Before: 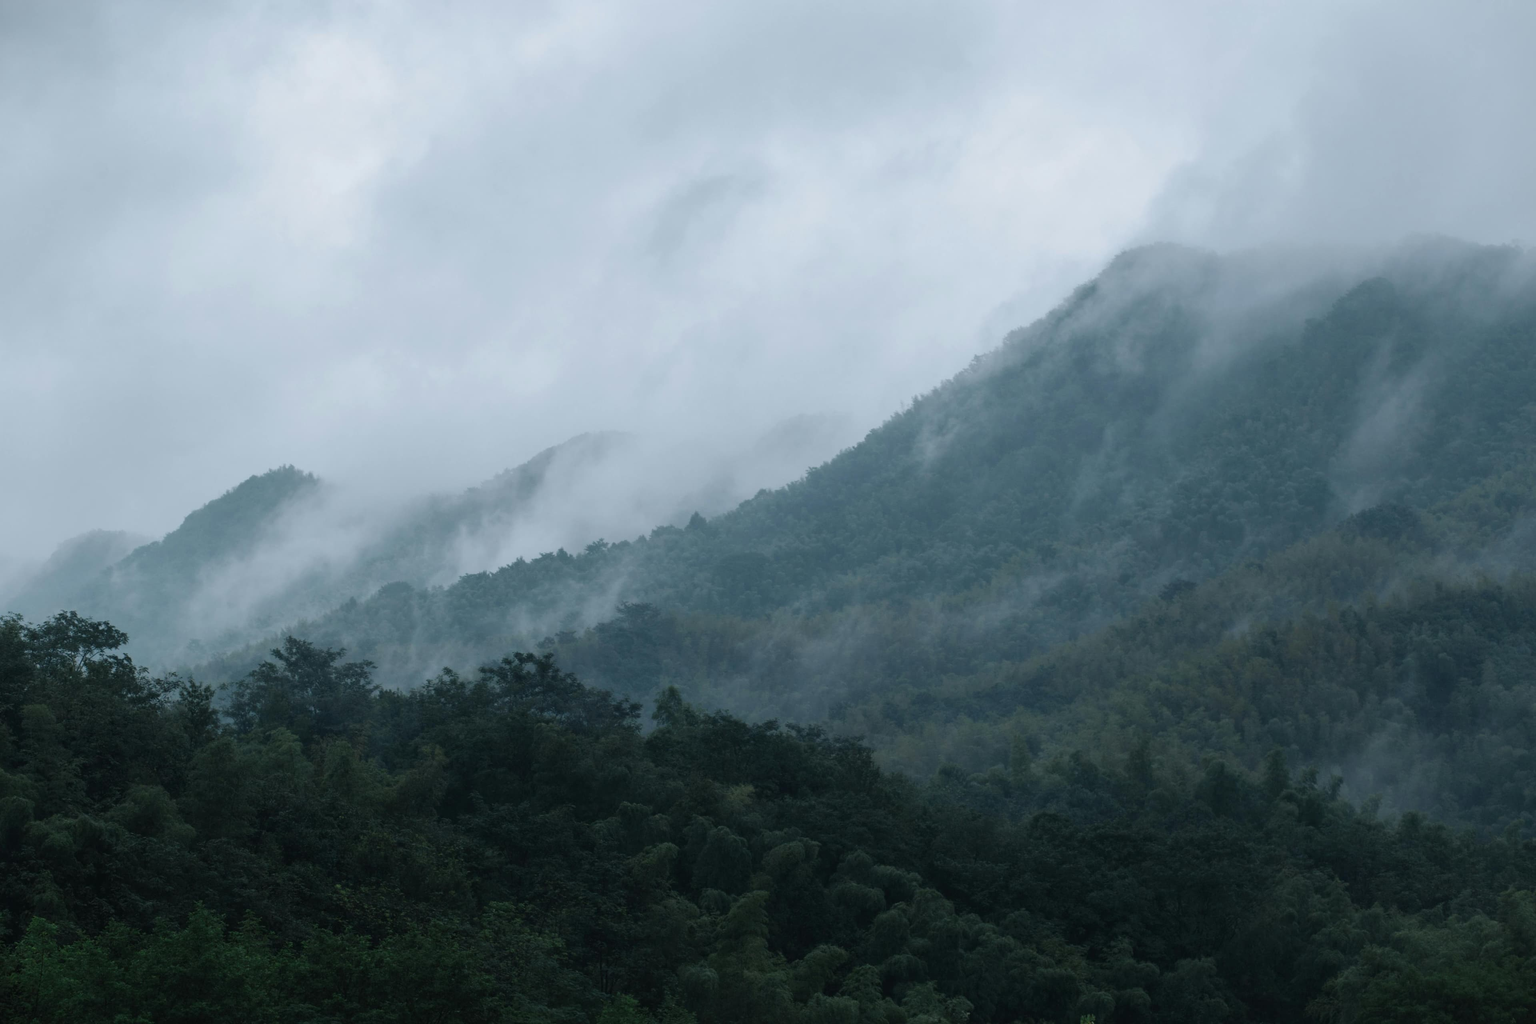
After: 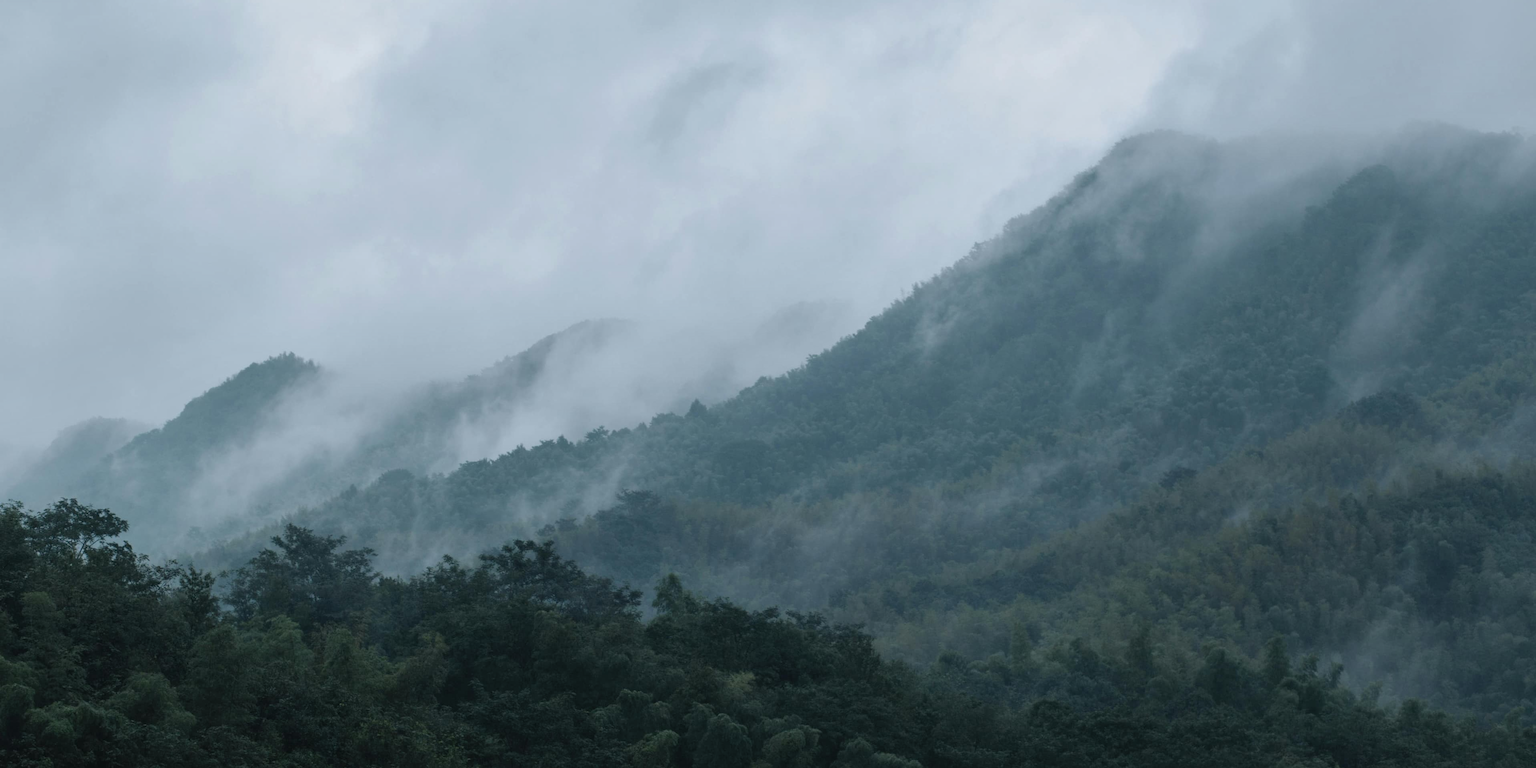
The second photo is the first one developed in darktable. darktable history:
crop: top 11.019%, bottom 13.9%
shadows and highlights: shadows 32.24, highlights -31.46, highlights color adjustment 72.67%, soften with gaussian
